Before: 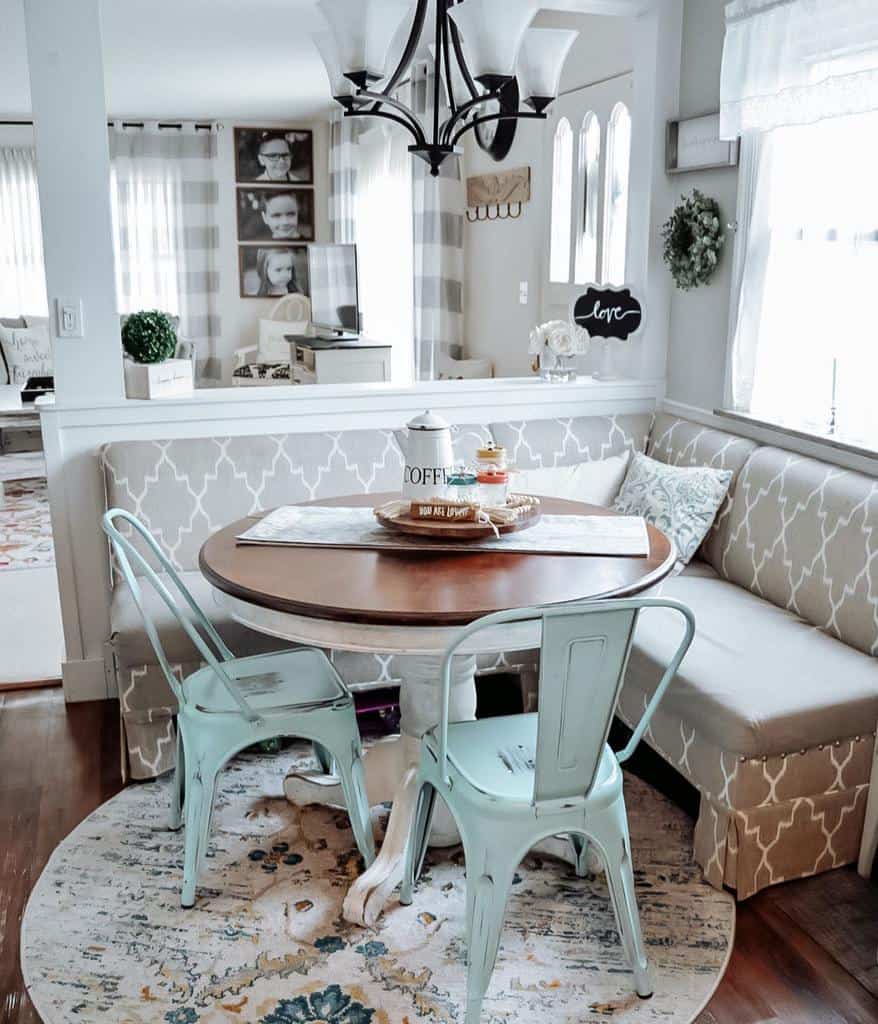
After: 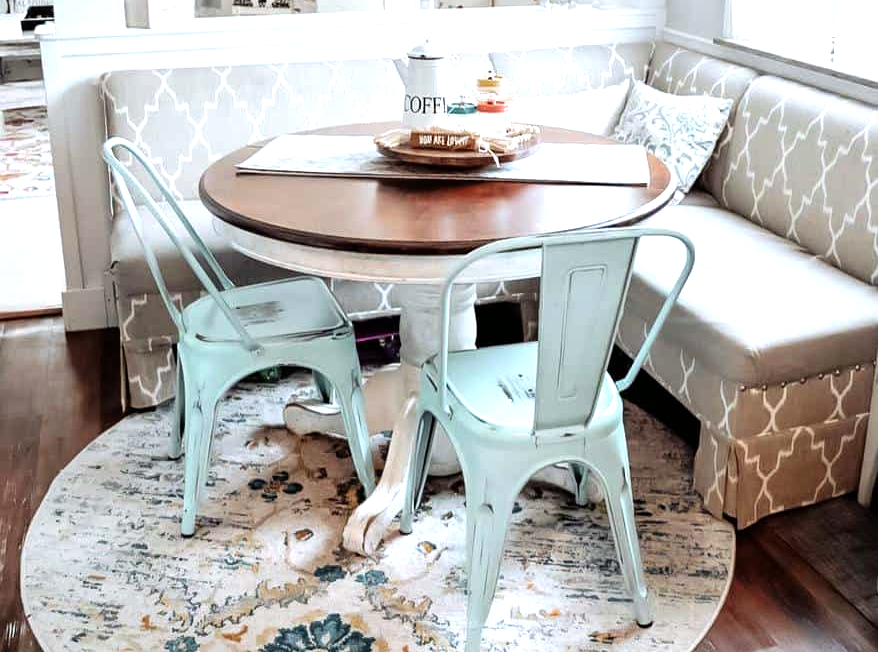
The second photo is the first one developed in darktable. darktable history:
tone equalizer: -8 EV -0.732 EV, -7 EV -0.719 EV, -6 EV -0.566 EV, -5 EV -0.409 EV, -3 EV 0.404 EV, -2 EV 0.6 EV, -1 EV 0.675 EV, +0 EV 0.762 EV
crop and rotate: top 36.268%
